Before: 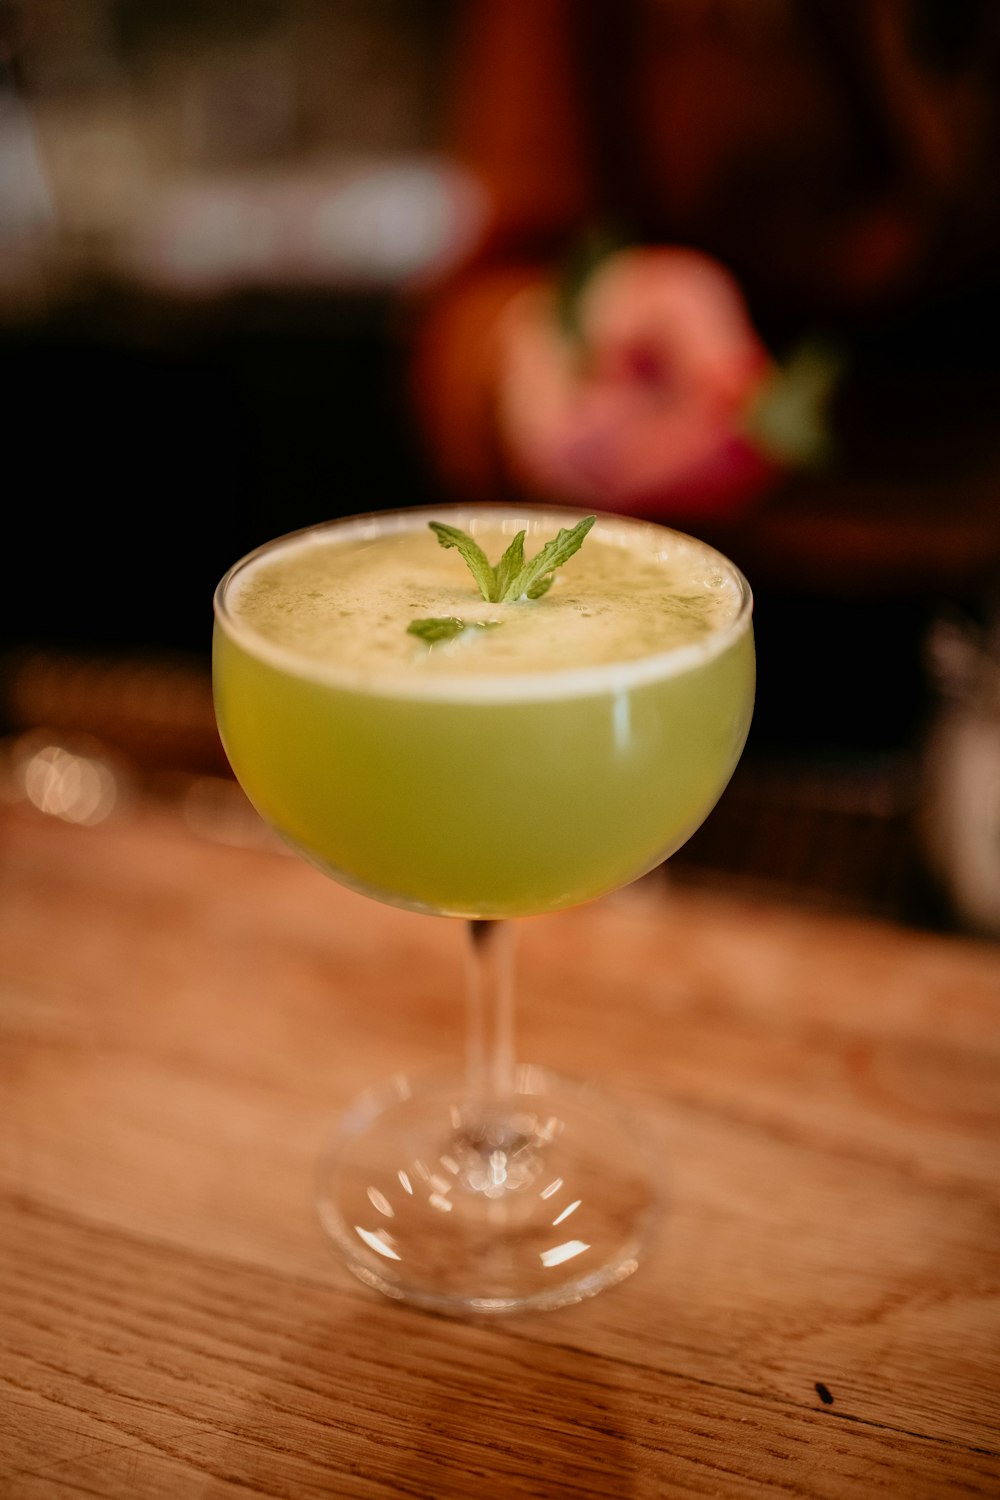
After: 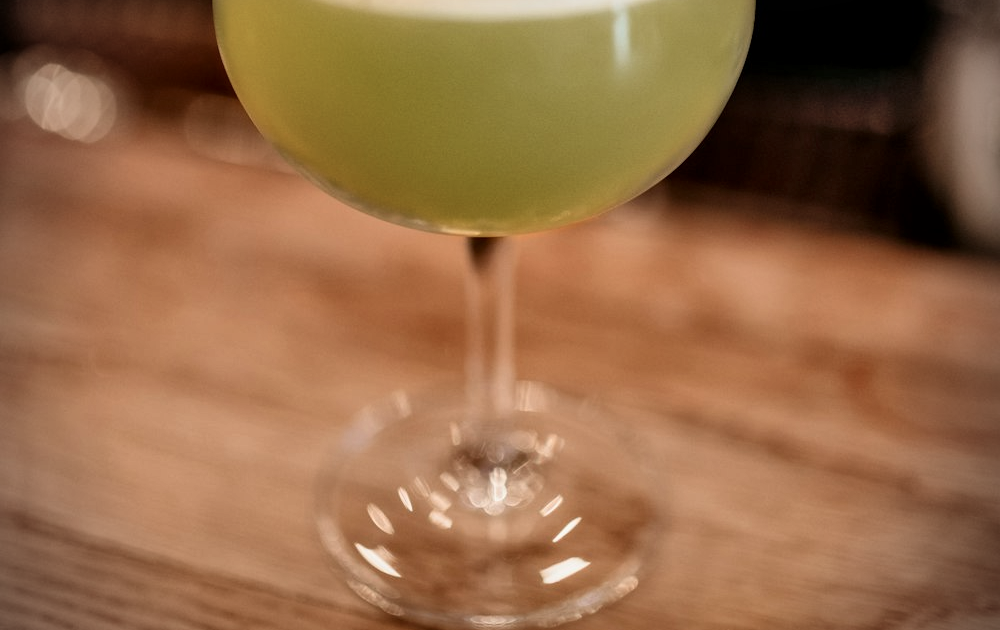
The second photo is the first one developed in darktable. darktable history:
local contrast: mode bilateral grid, contrast 20, coarseness 50, detail 144%, midtone range 0.2
crop: top 45.551%, bottom 12.262%
shadows and highlights: low approximation 0.01, soften with gaussian
contrast brightness saturation: contrast 0.06, brightness -0.01, saturation -0.23
vignetting: on, module defaults
